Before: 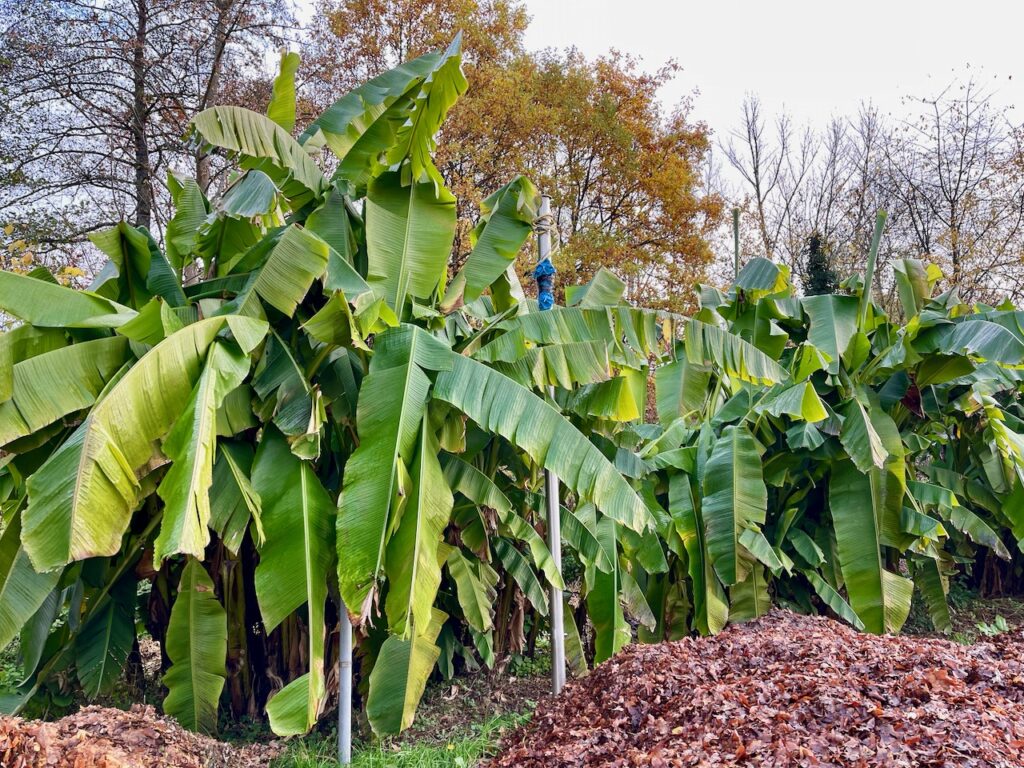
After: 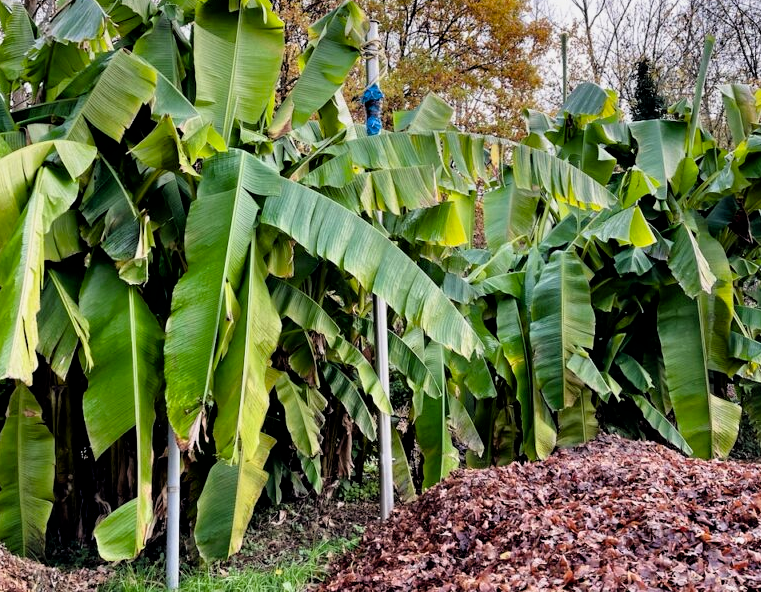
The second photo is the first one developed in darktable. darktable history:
crop: left 16.853%, top 22.914%, right 8.781%
filmic rgb: black relative exposure -4.9 EV, white relative exposure 2.83 EV, hardness 3.71
